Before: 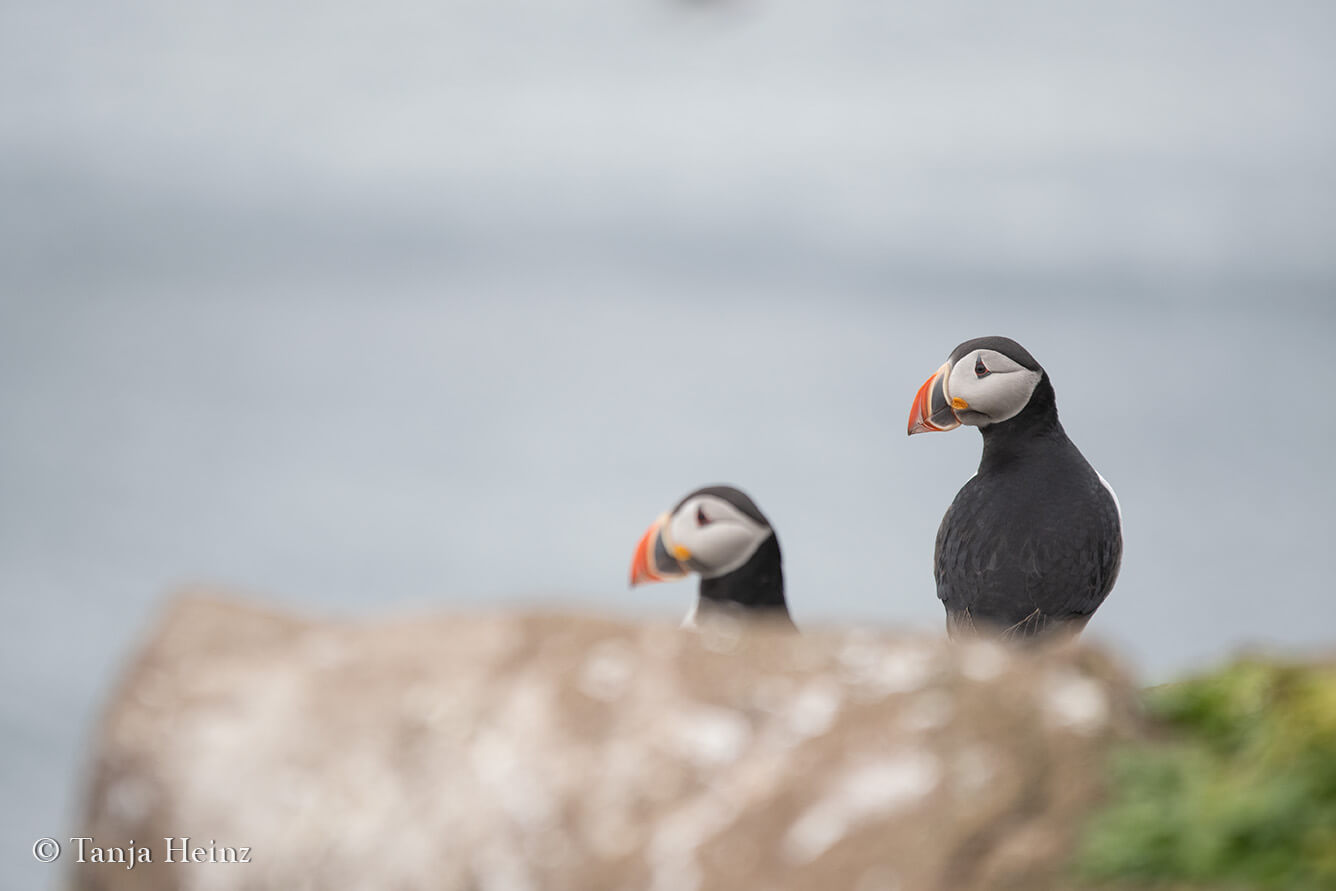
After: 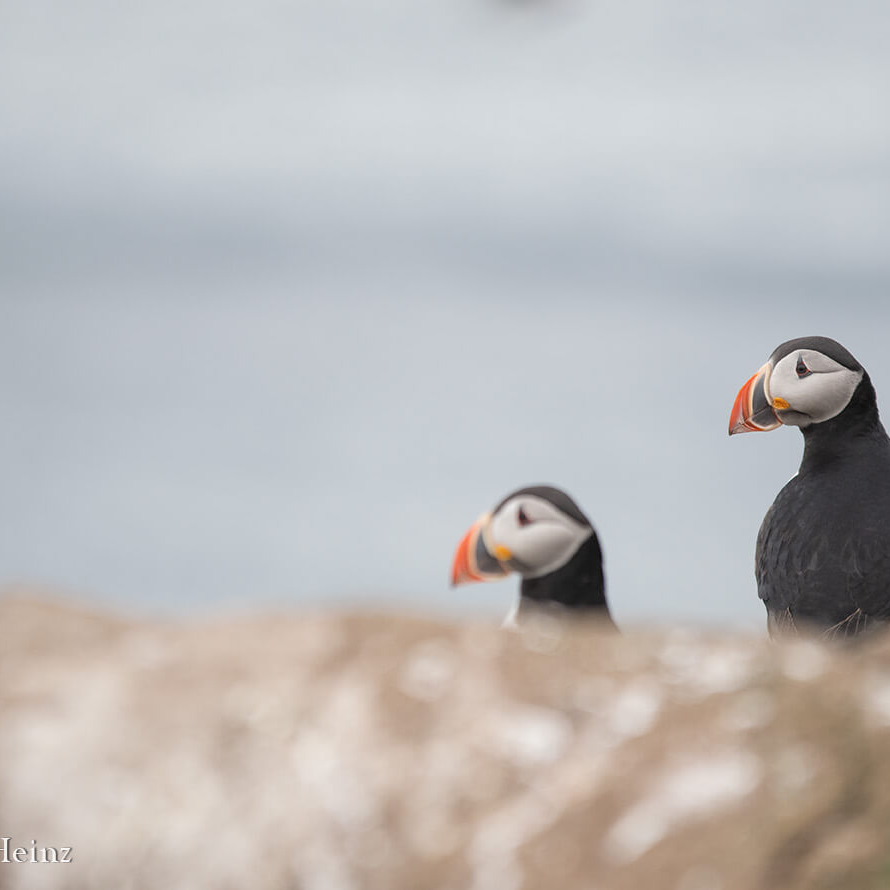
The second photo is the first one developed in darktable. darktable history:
crop and rotate: left 13.432%, right 19.947%
